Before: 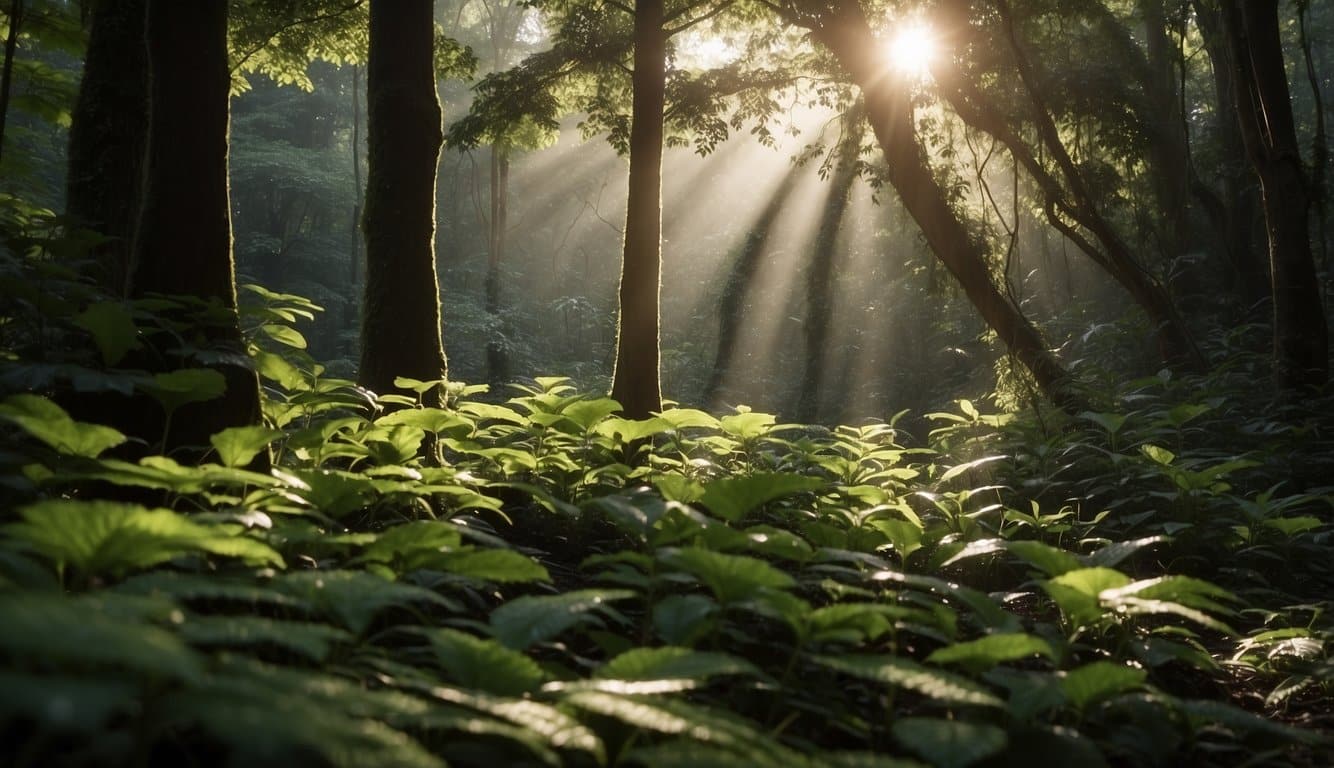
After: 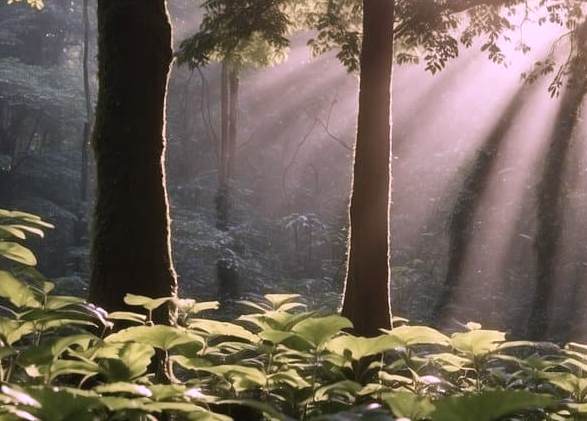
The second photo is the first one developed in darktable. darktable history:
shadows and highlights: radius 100.41, shadows 50.55, highlights -64.36, highlights color adjustment 49.82%, soften with gaussian
color correction: highlights a* 15.46, highlights b* -20.56
crop: left 20.248%, top 10.86%, right 35.675%, bottom 34.321%
